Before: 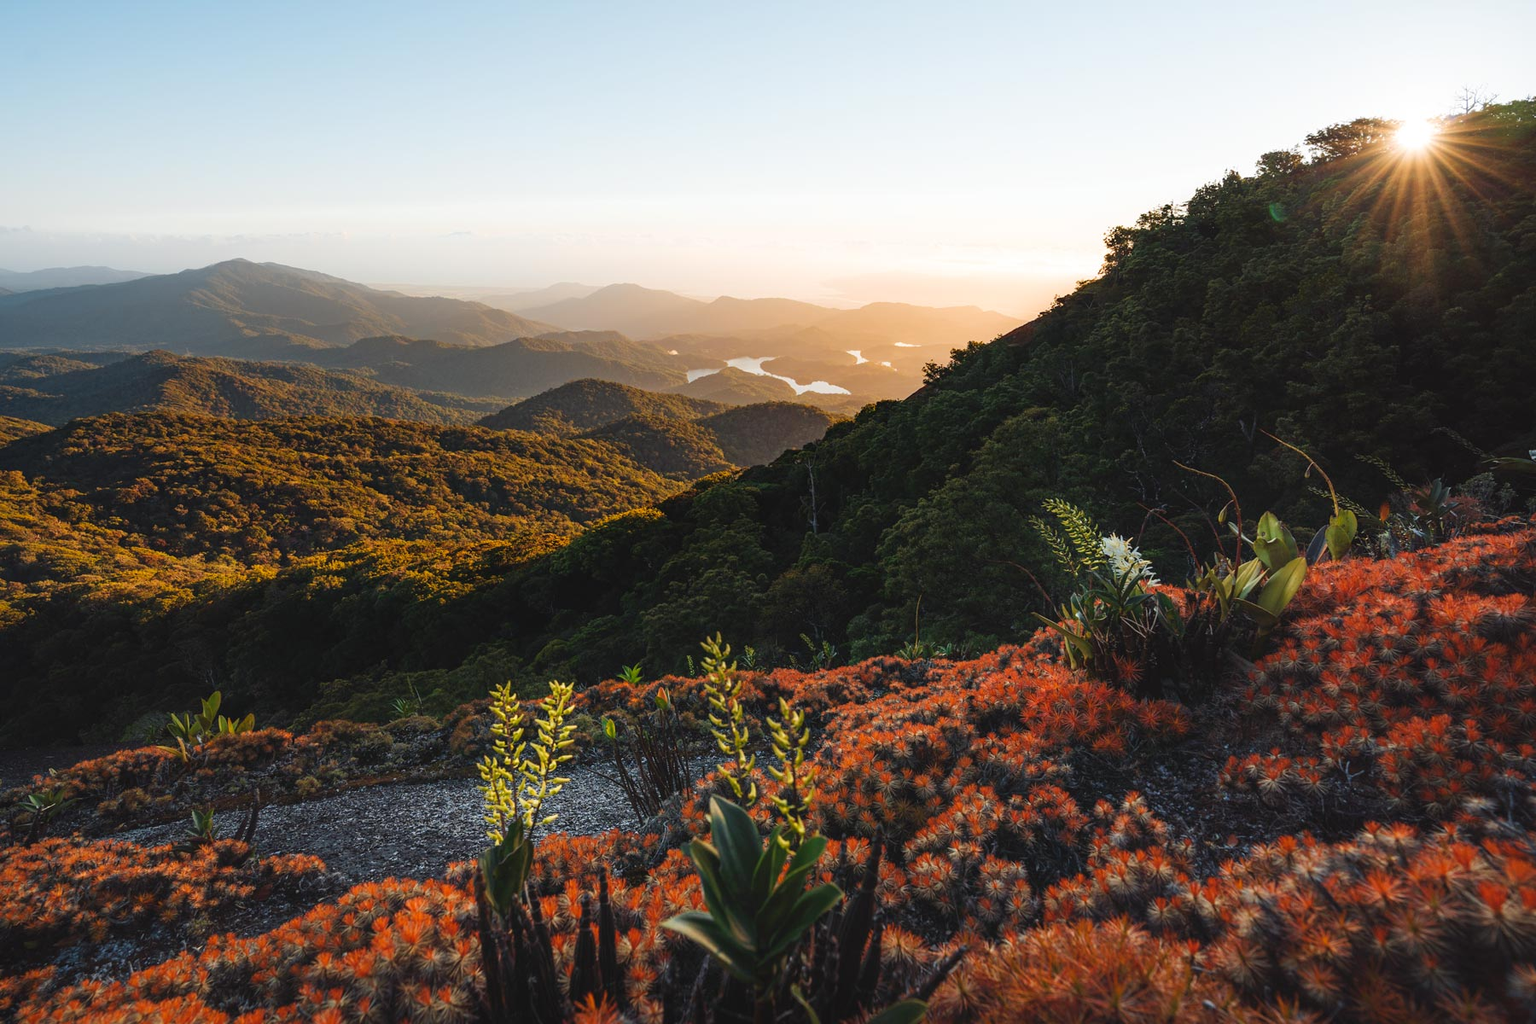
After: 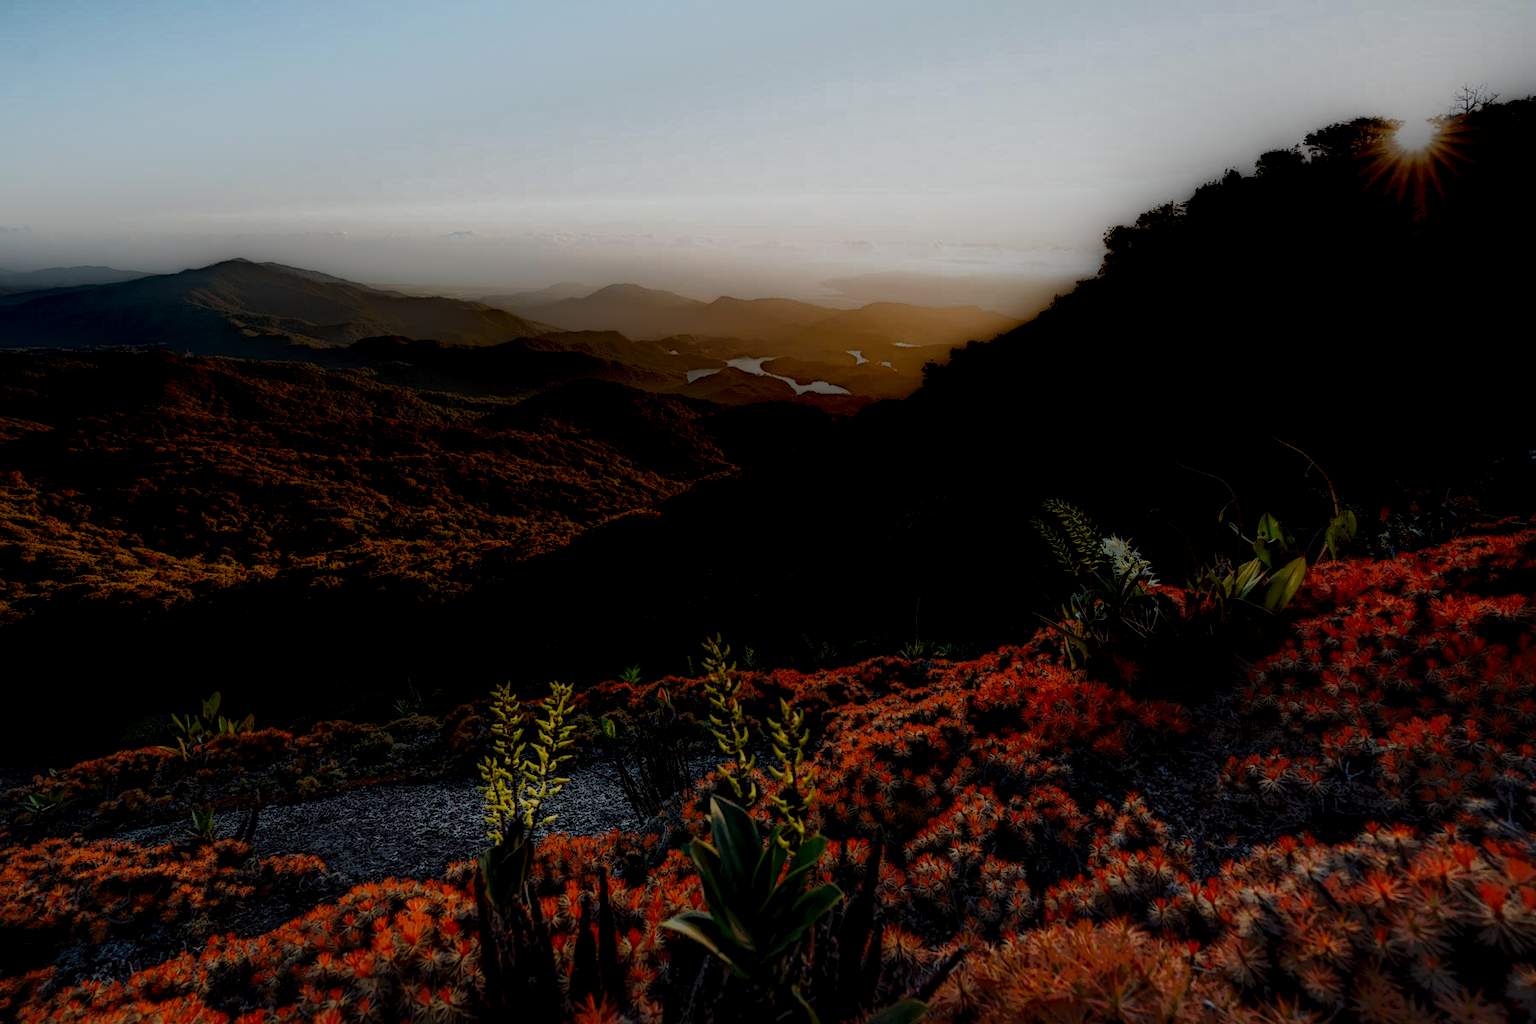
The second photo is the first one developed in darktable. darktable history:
local contrast: highlights 3%, shadows 225%, detail 164%, midtone range 0.007
contrast brightness saturation: saturation -0.038
